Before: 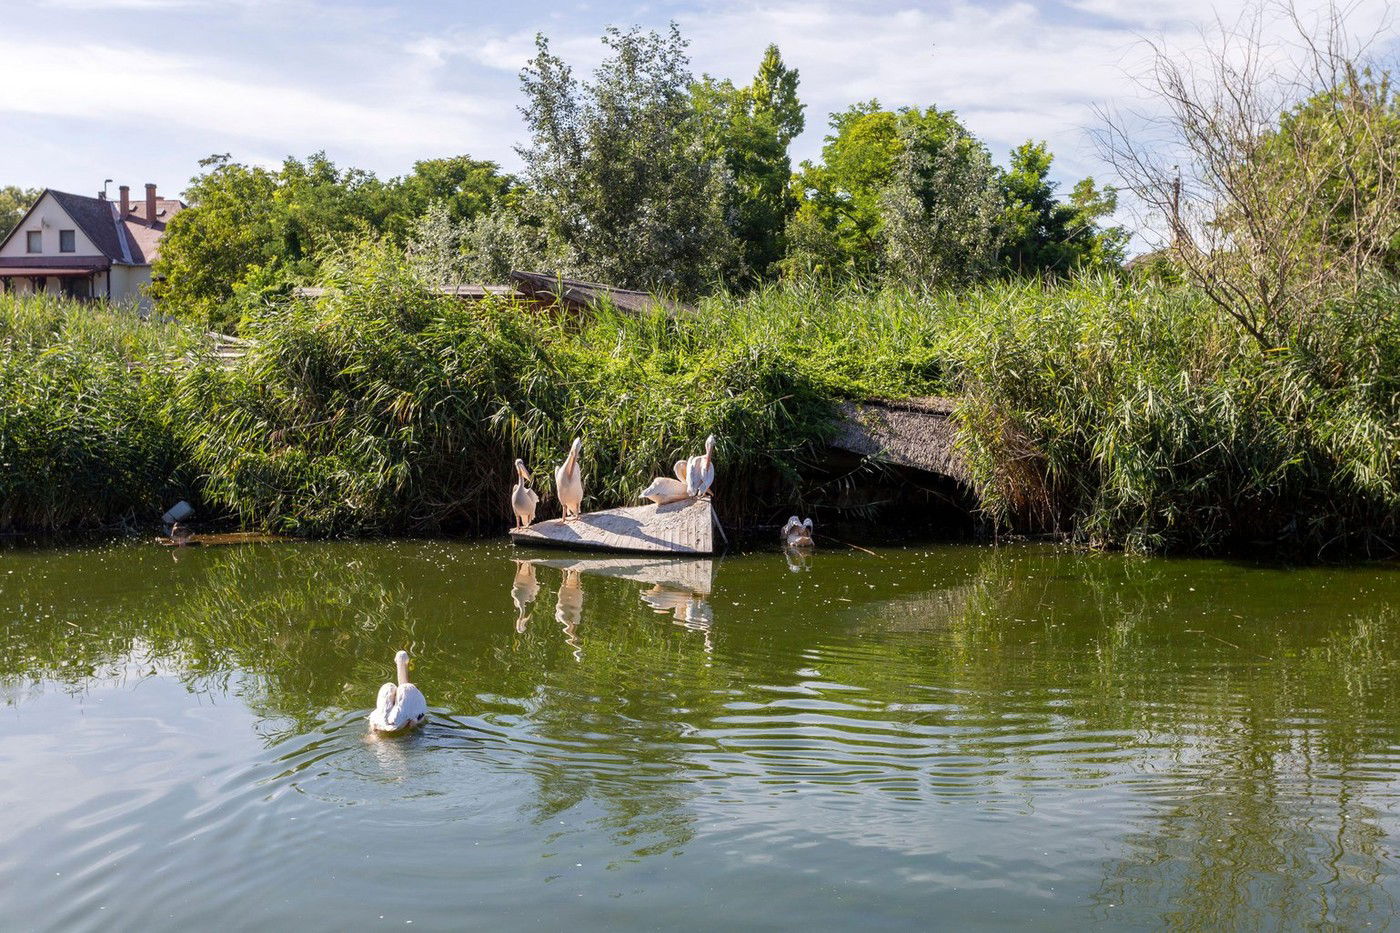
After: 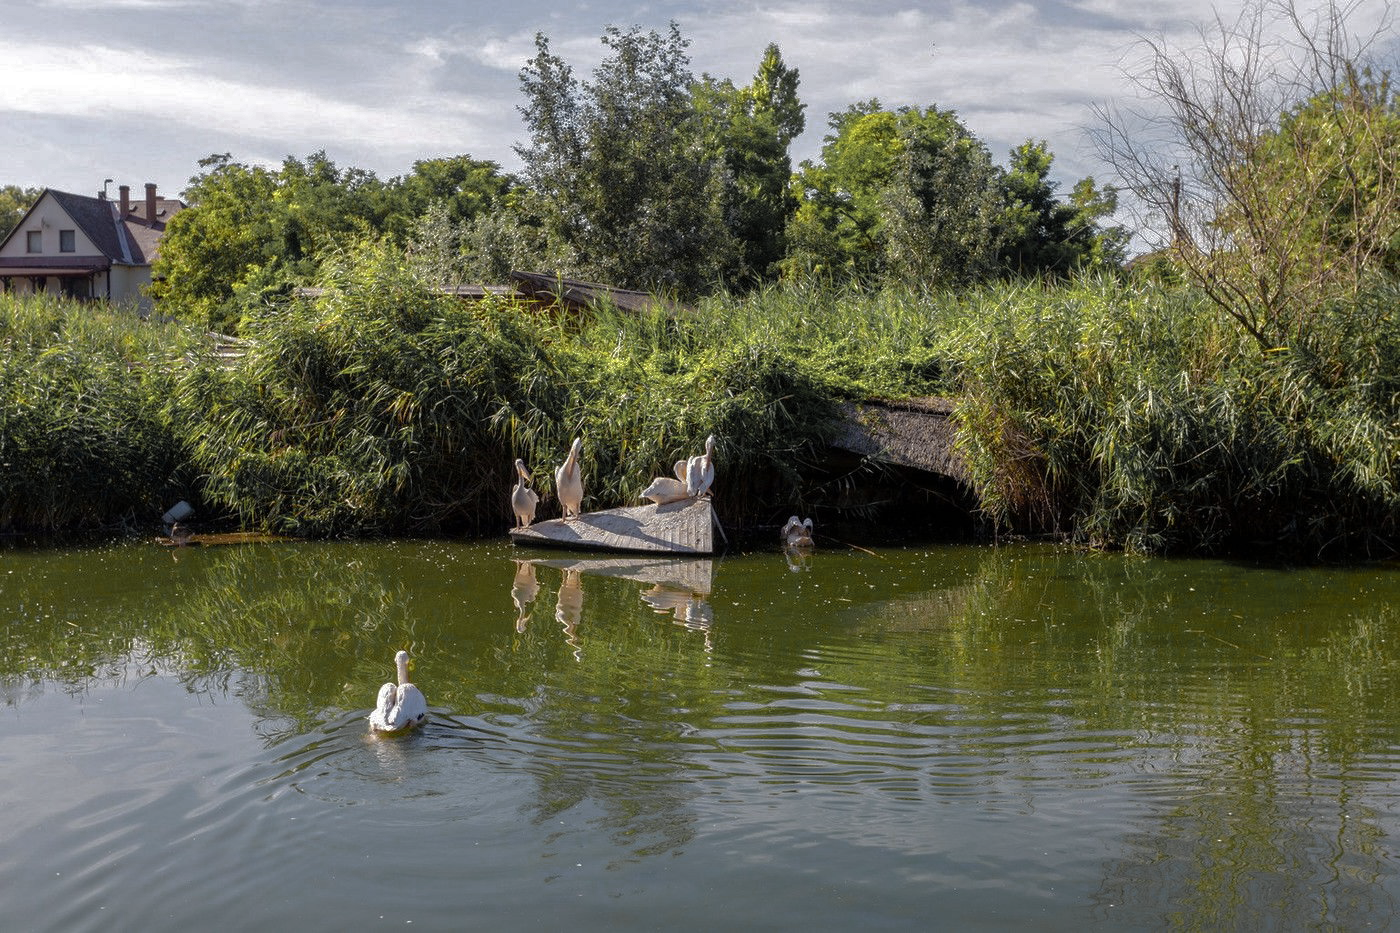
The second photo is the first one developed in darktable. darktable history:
base curve: curves: ch0 [(0, 0) (0.826, 0.587) (1, 1)]
color zones: curves: ch0 [(0.004, 0.306) (0.107, 0.448) (0.252, 0.656) (0.41, 0.398) (0.595, 0.515) (0.768, 0.628)]; ch1 [(0.07, 0.323) (0.151, 0.452) (0.252, 0.608) (0.346, 0.221) (0.463, 0.189) (0.61, 0.368) (0.735, 0.395) (0.921, 0.412)]; ch2 [(0, 0.476) (0.132, 0.512) (0.243, 0.512) (0.397, 0.48) (0.522, 0.376) (0.634, 0.536) (0.761, 0.46)]
